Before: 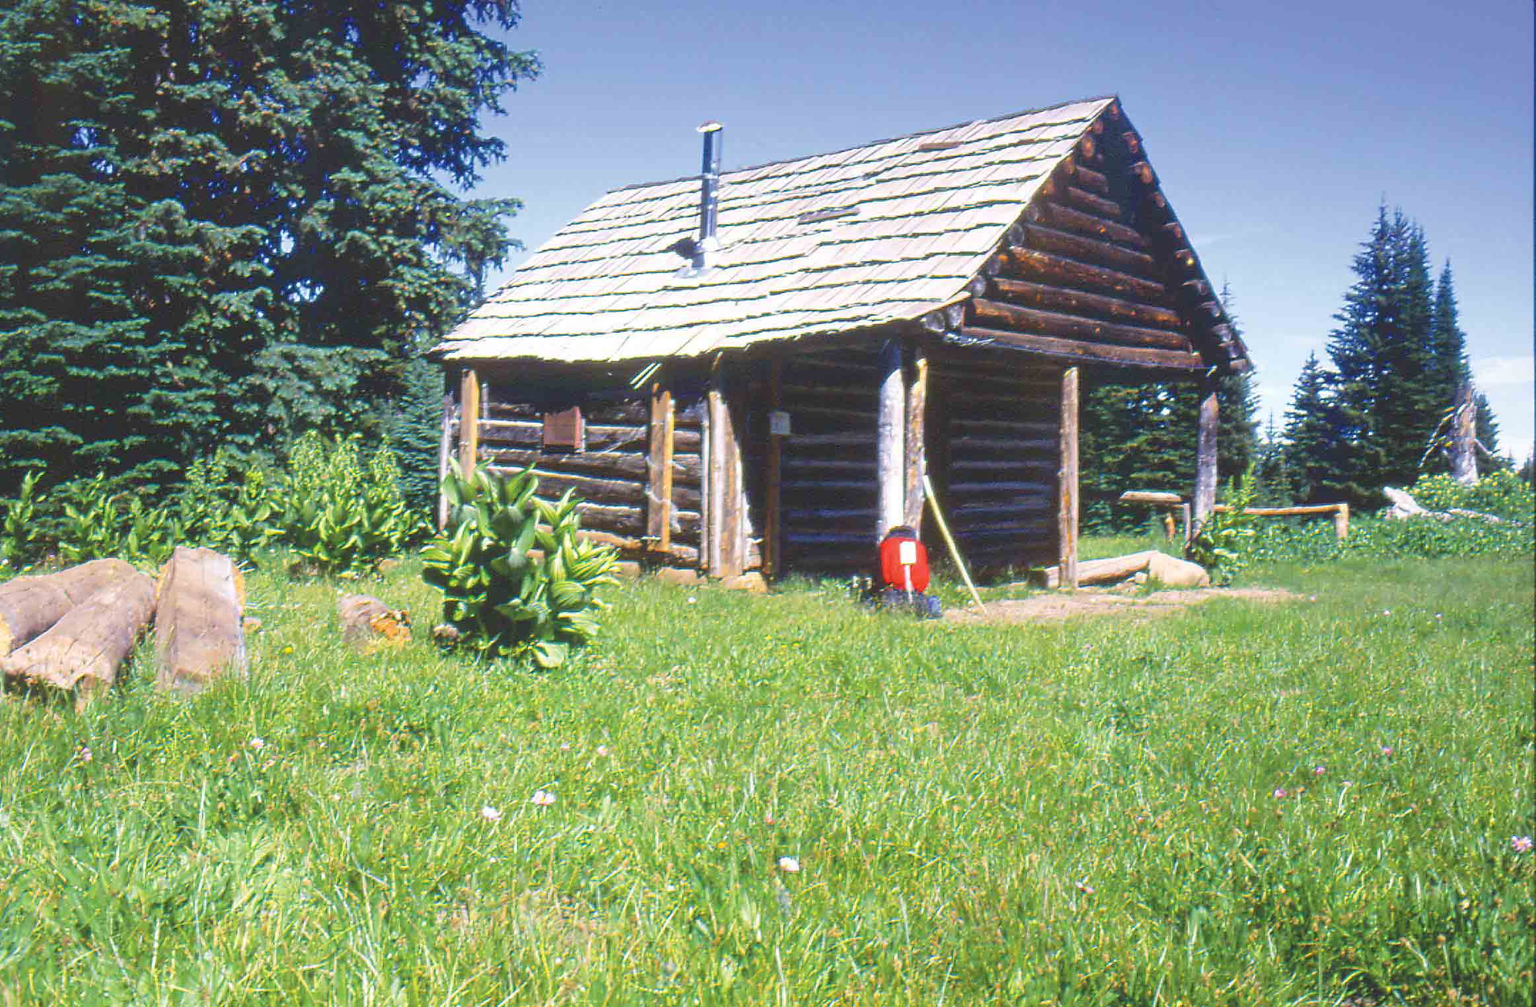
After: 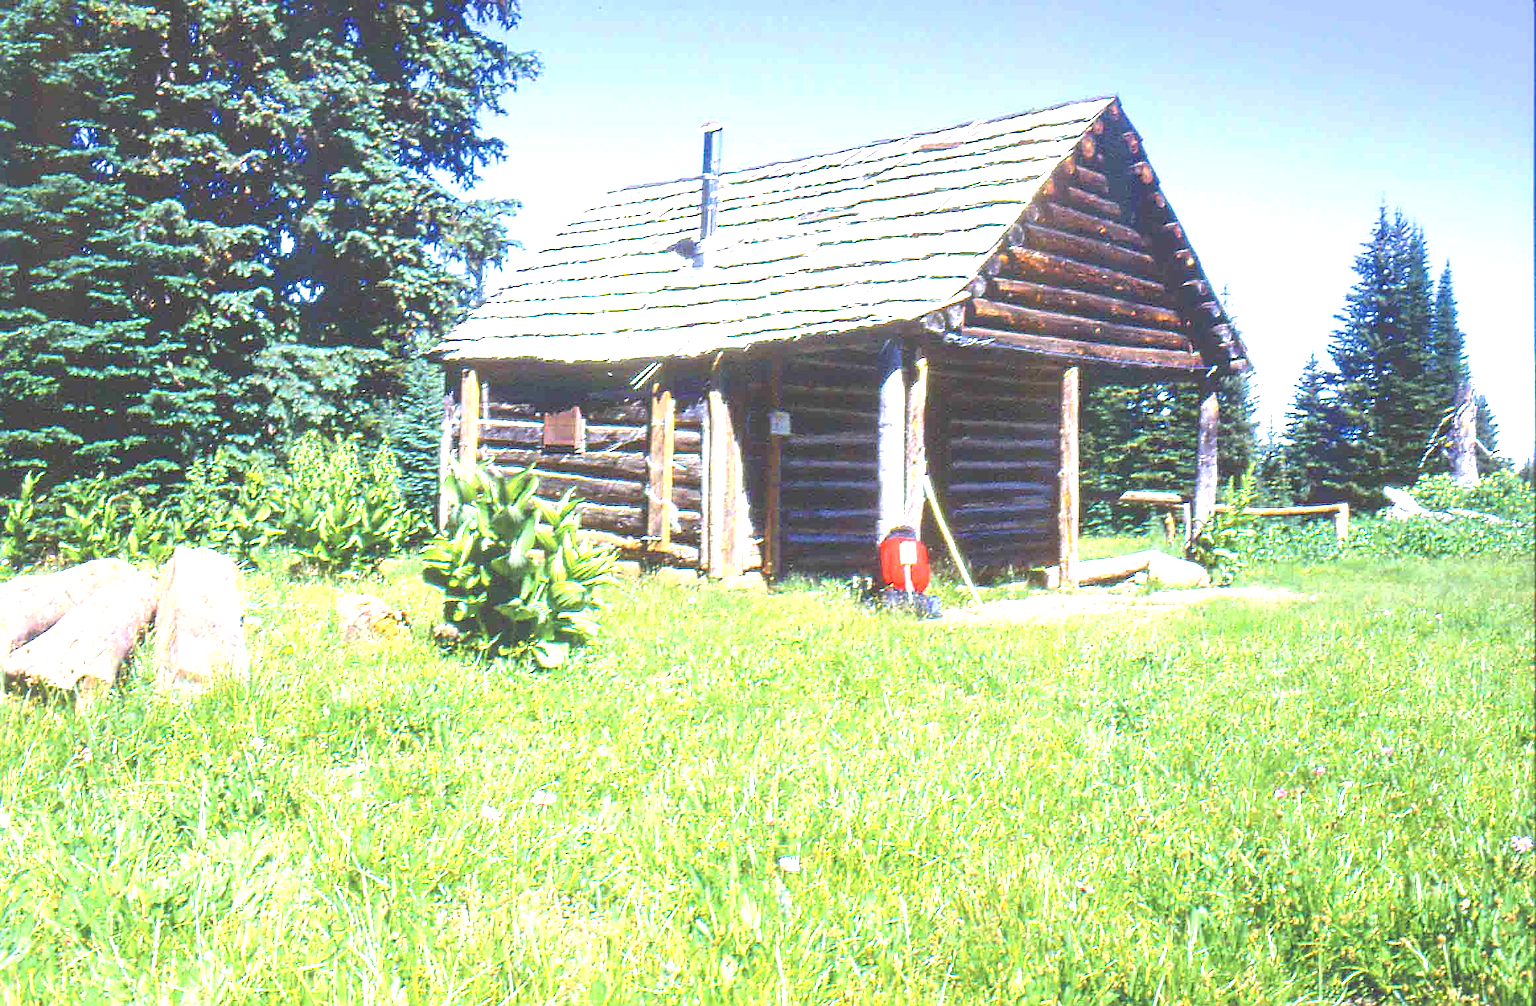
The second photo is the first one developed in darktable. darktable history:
exposure: exposure 1.263 EV, compensate highlight preservation false
sharpen: on, module defaults
